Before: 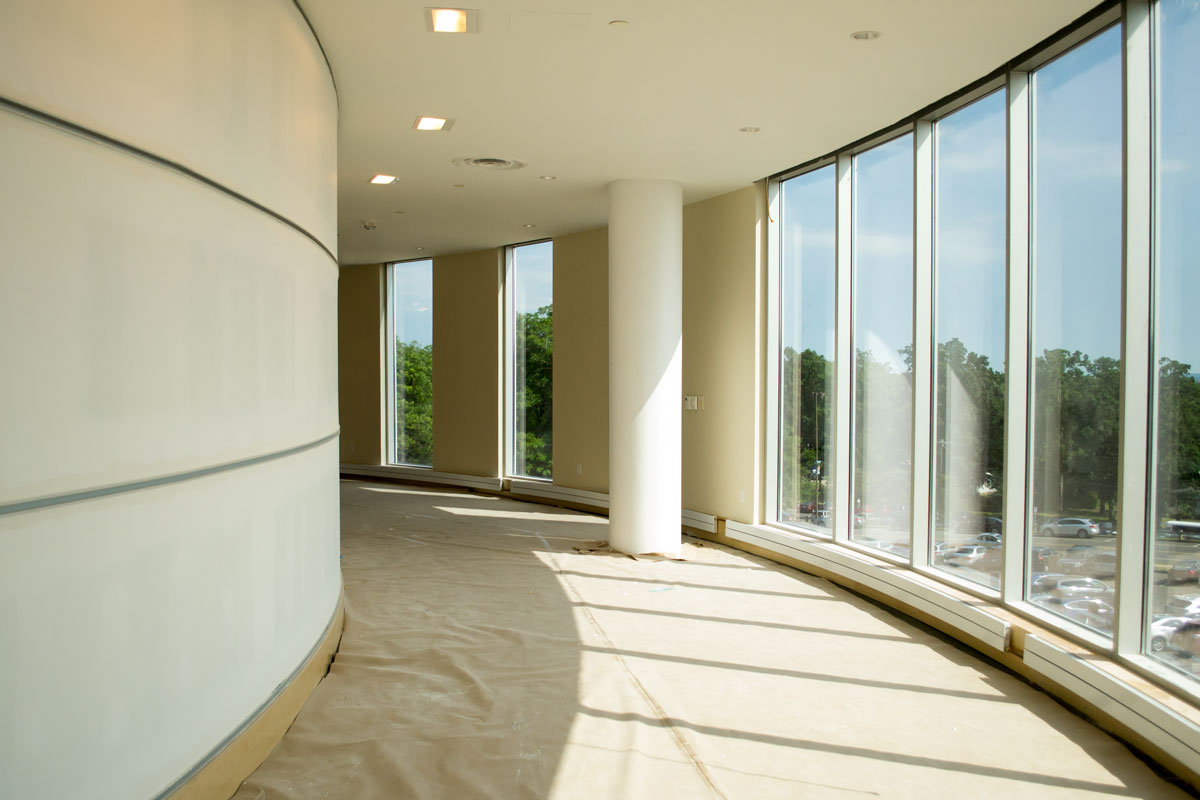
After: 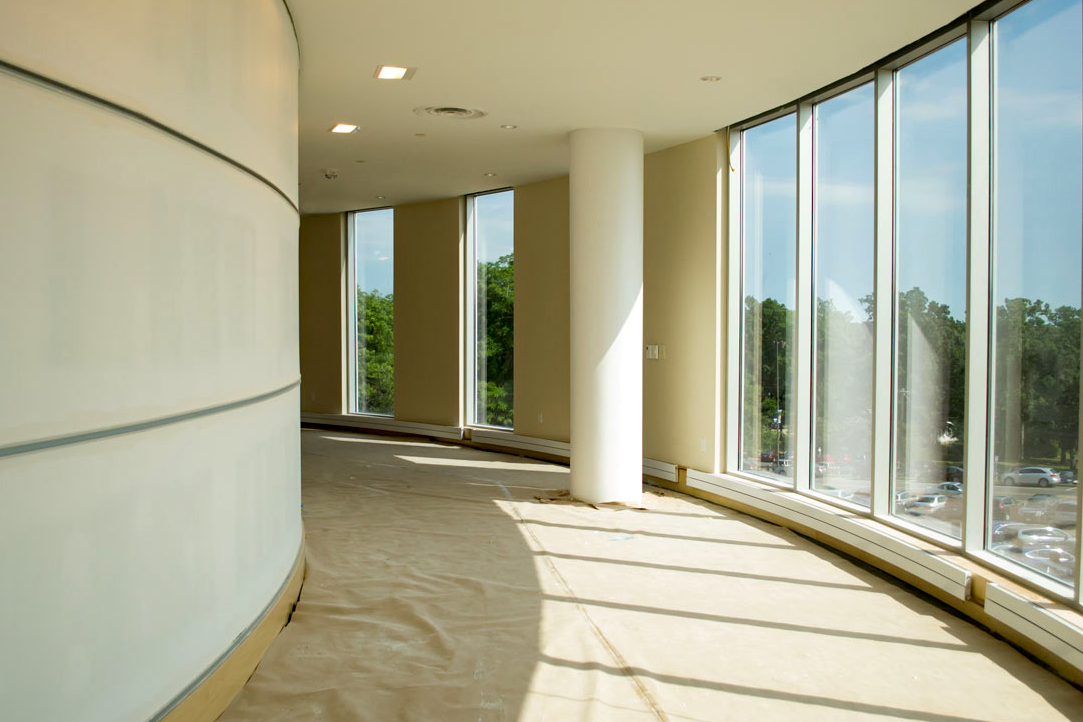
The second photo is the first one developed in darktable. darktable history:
crop: left 3.305%, top 6.436%, right 6.389%, bottom 3.258%
haze removal: compatibility mode true, adaptive false
